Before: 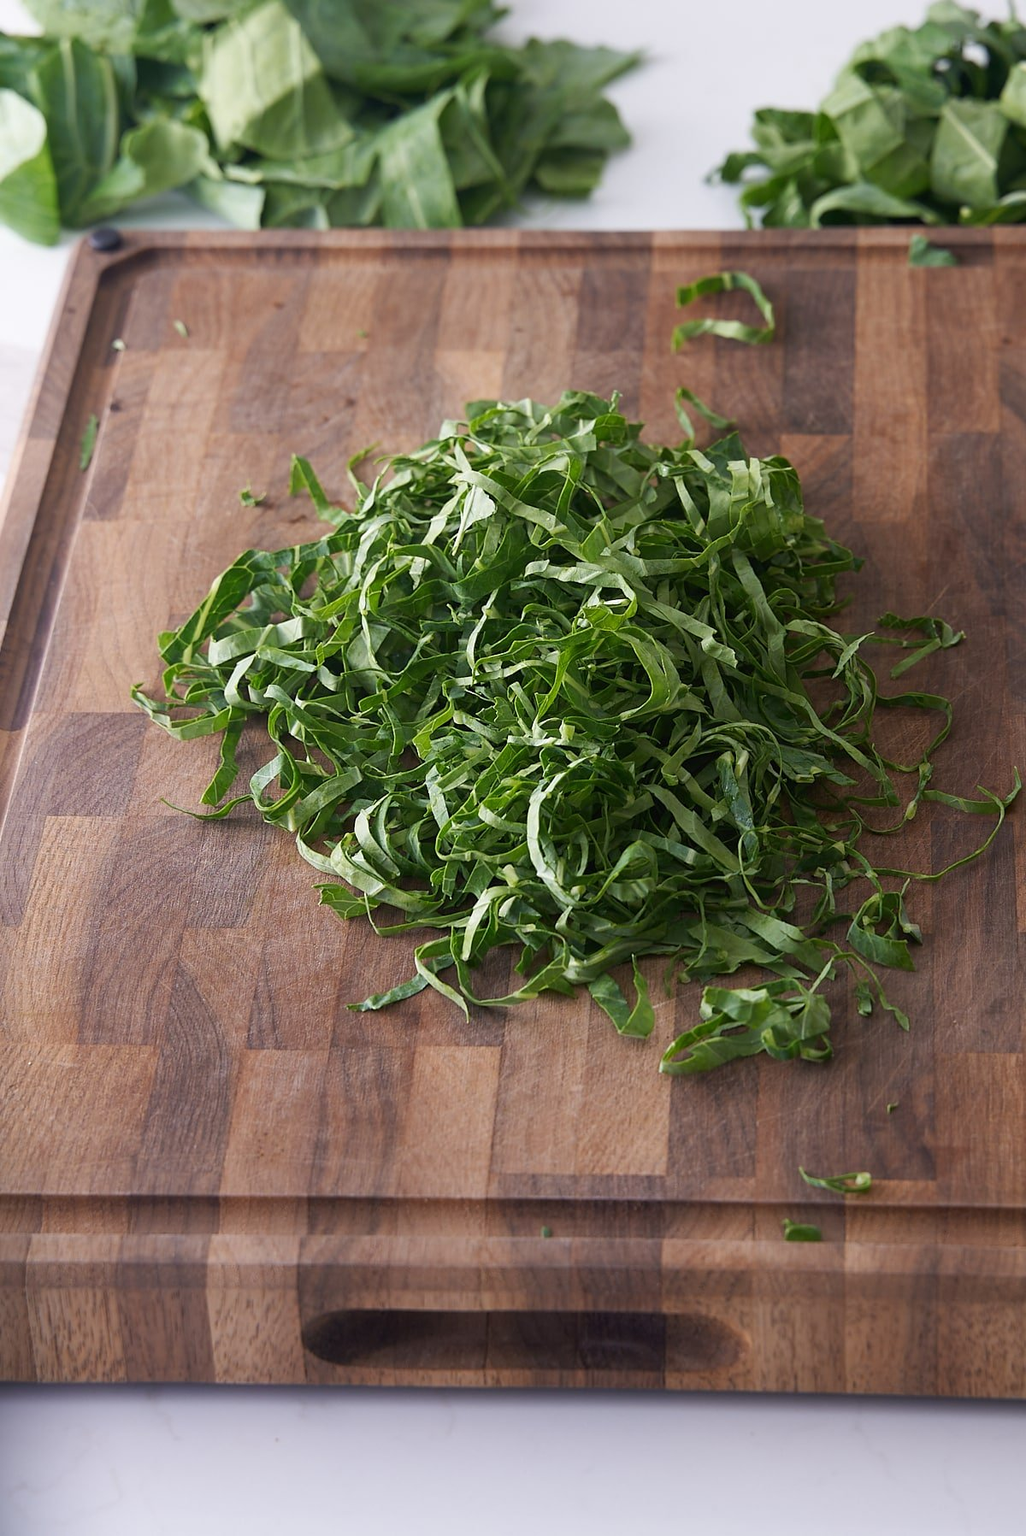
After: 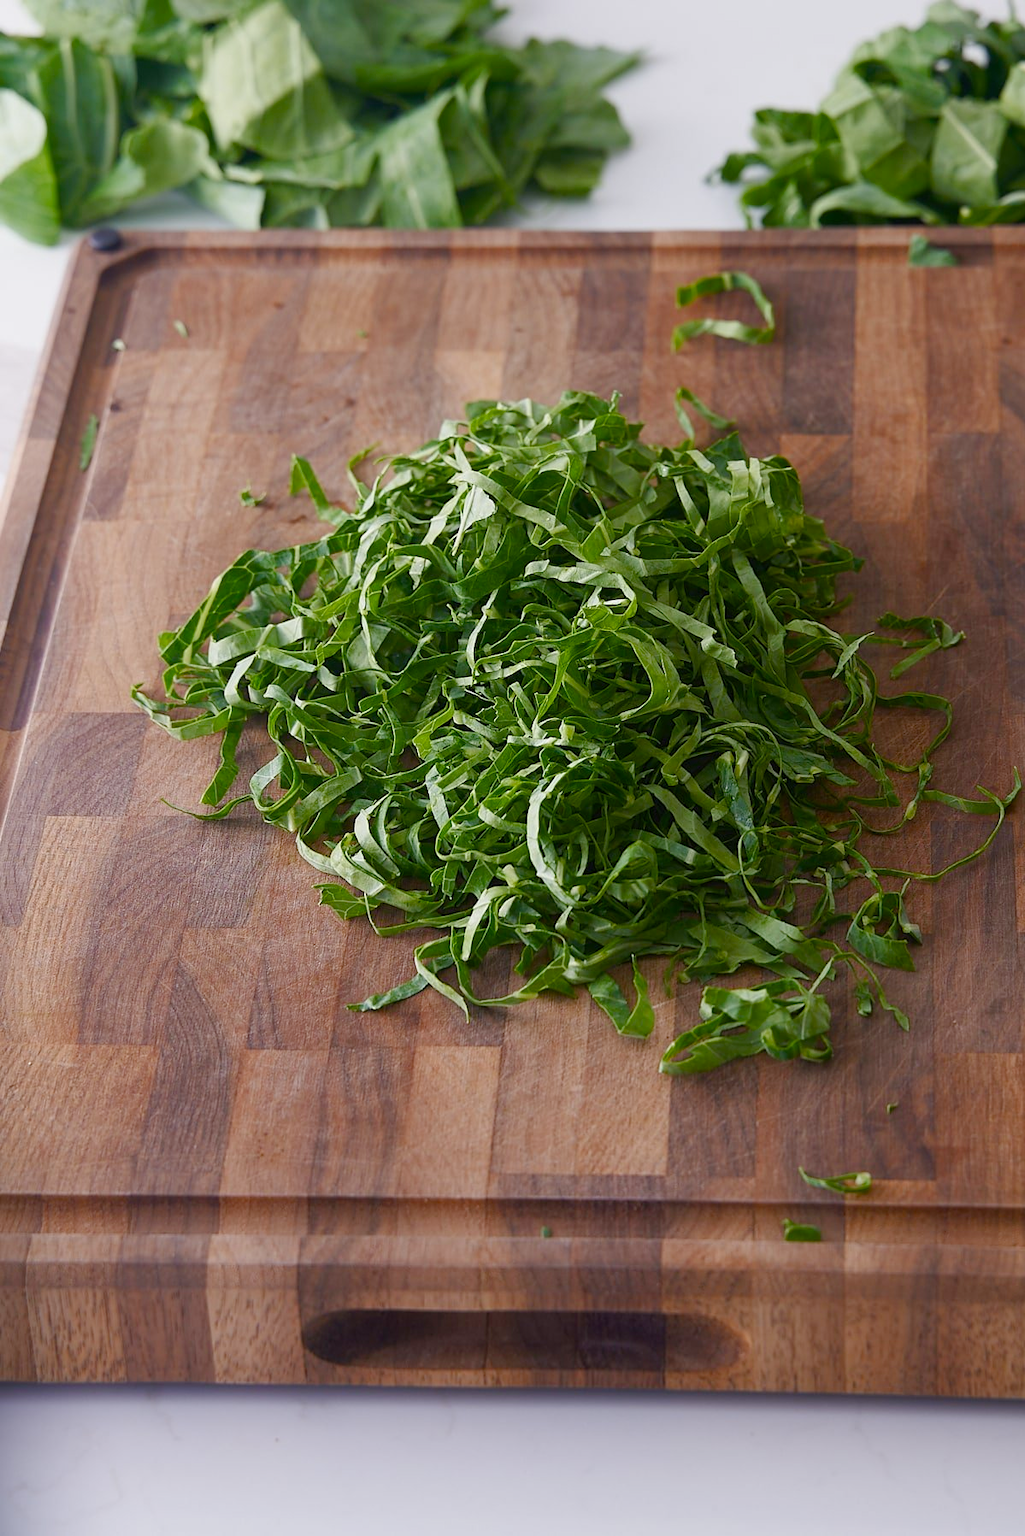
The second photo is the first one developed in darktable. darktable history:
color balance rgb: power › hue 329.07°, perceptual saturation grading › global saturation 20%, perceptual saturation grading › highlights -25.907%, perceptual saturation grading › shadows 49.373%, global vibrance -16.601%, contrast -5.712%
